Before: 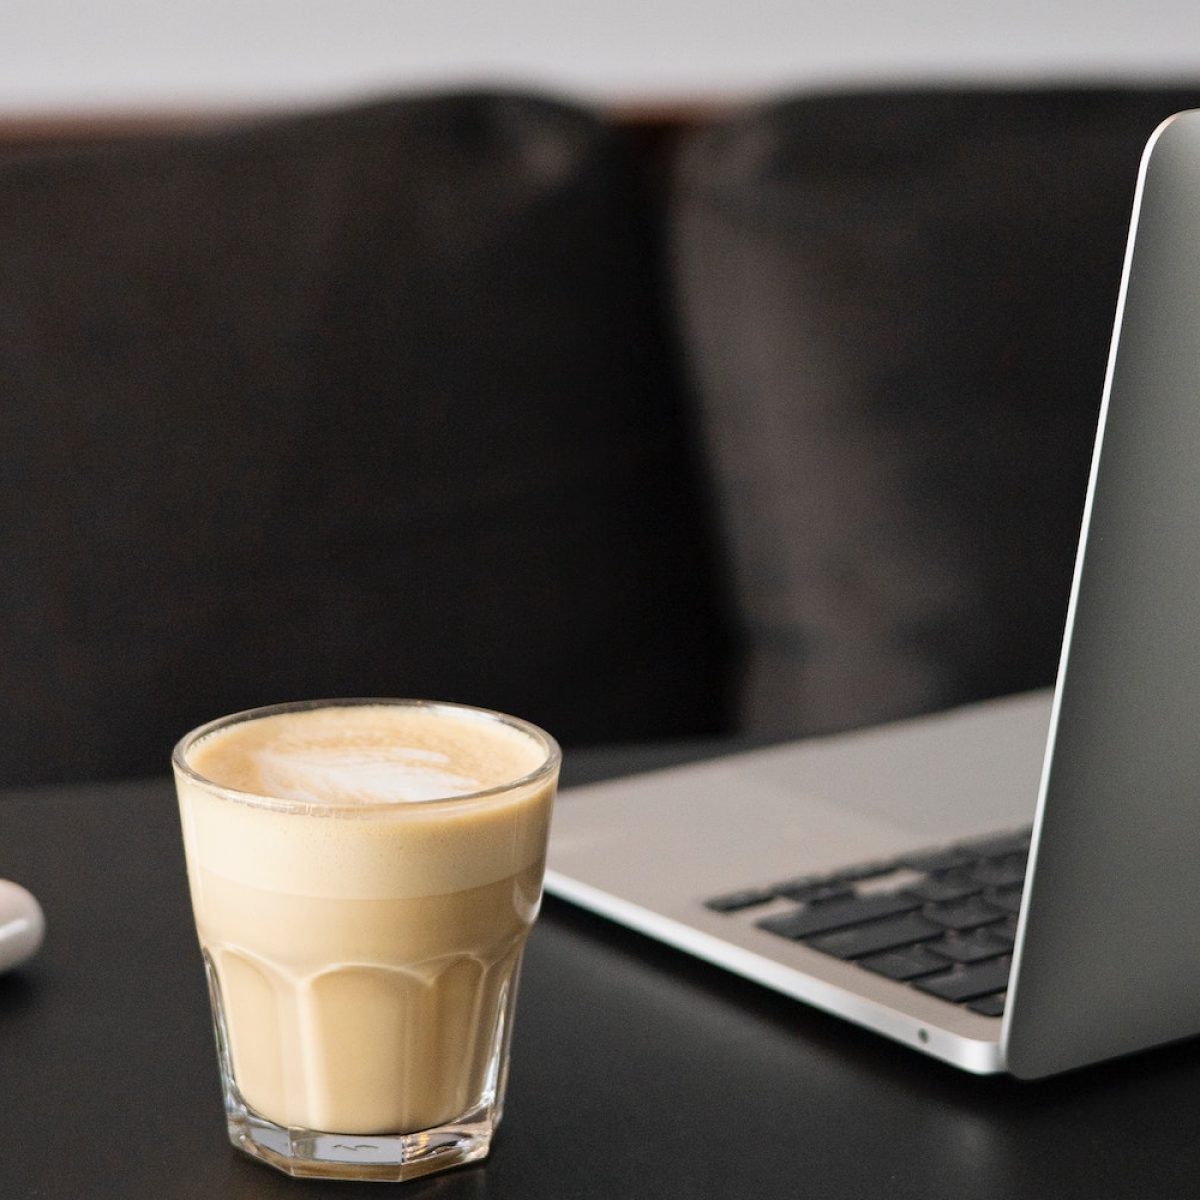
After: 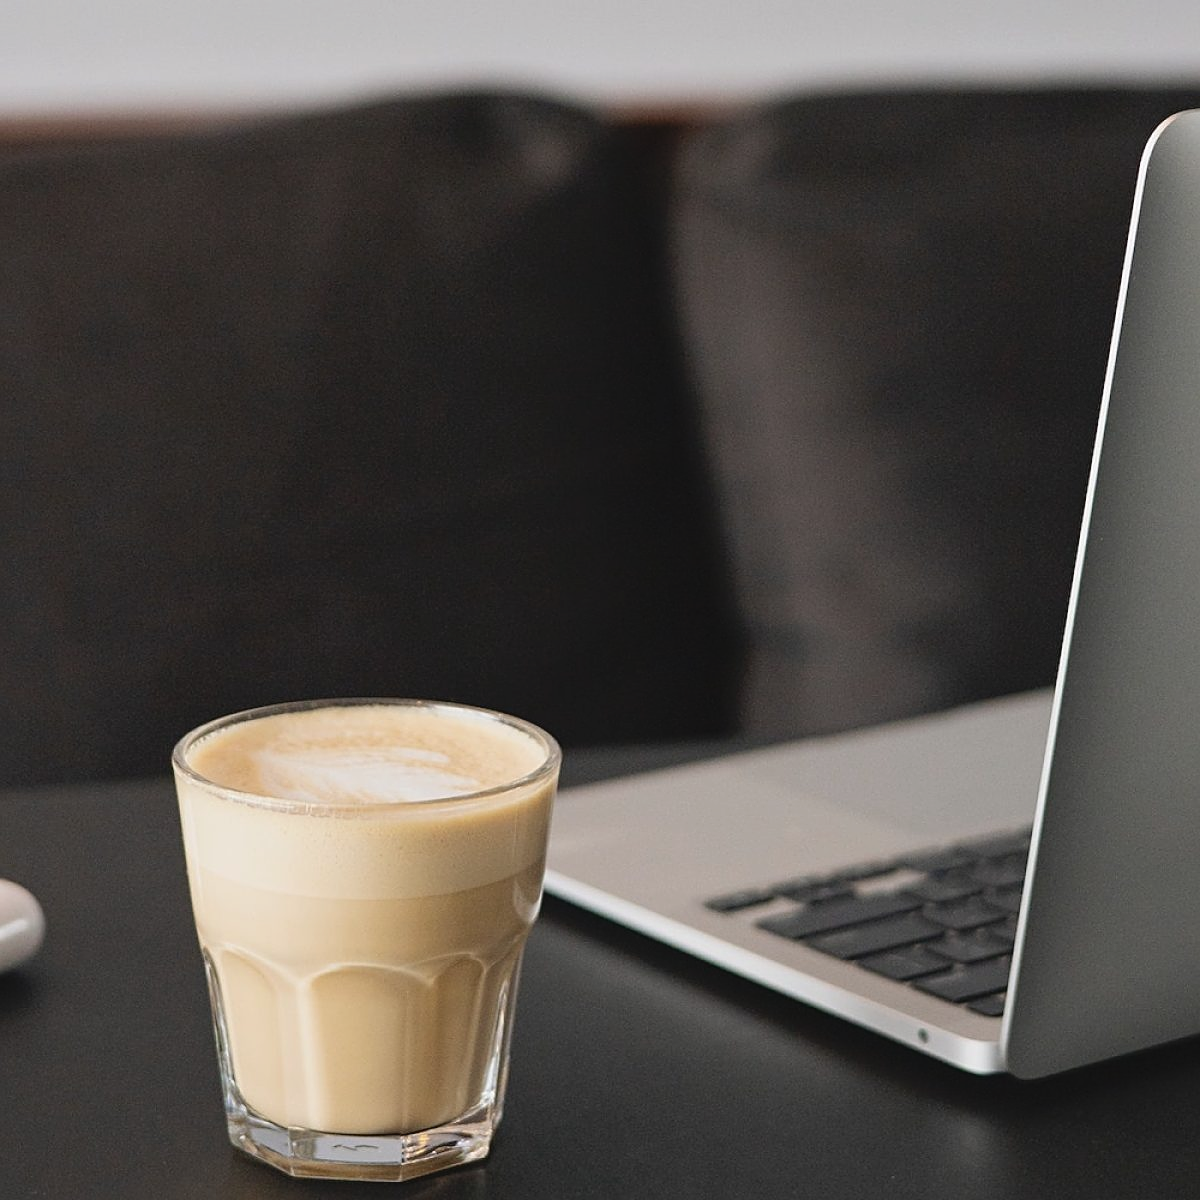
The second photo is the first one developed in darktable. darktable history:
sharpen: on, module defaults
contrast brightness saturation: contrast -0.1, saturation -0.1
